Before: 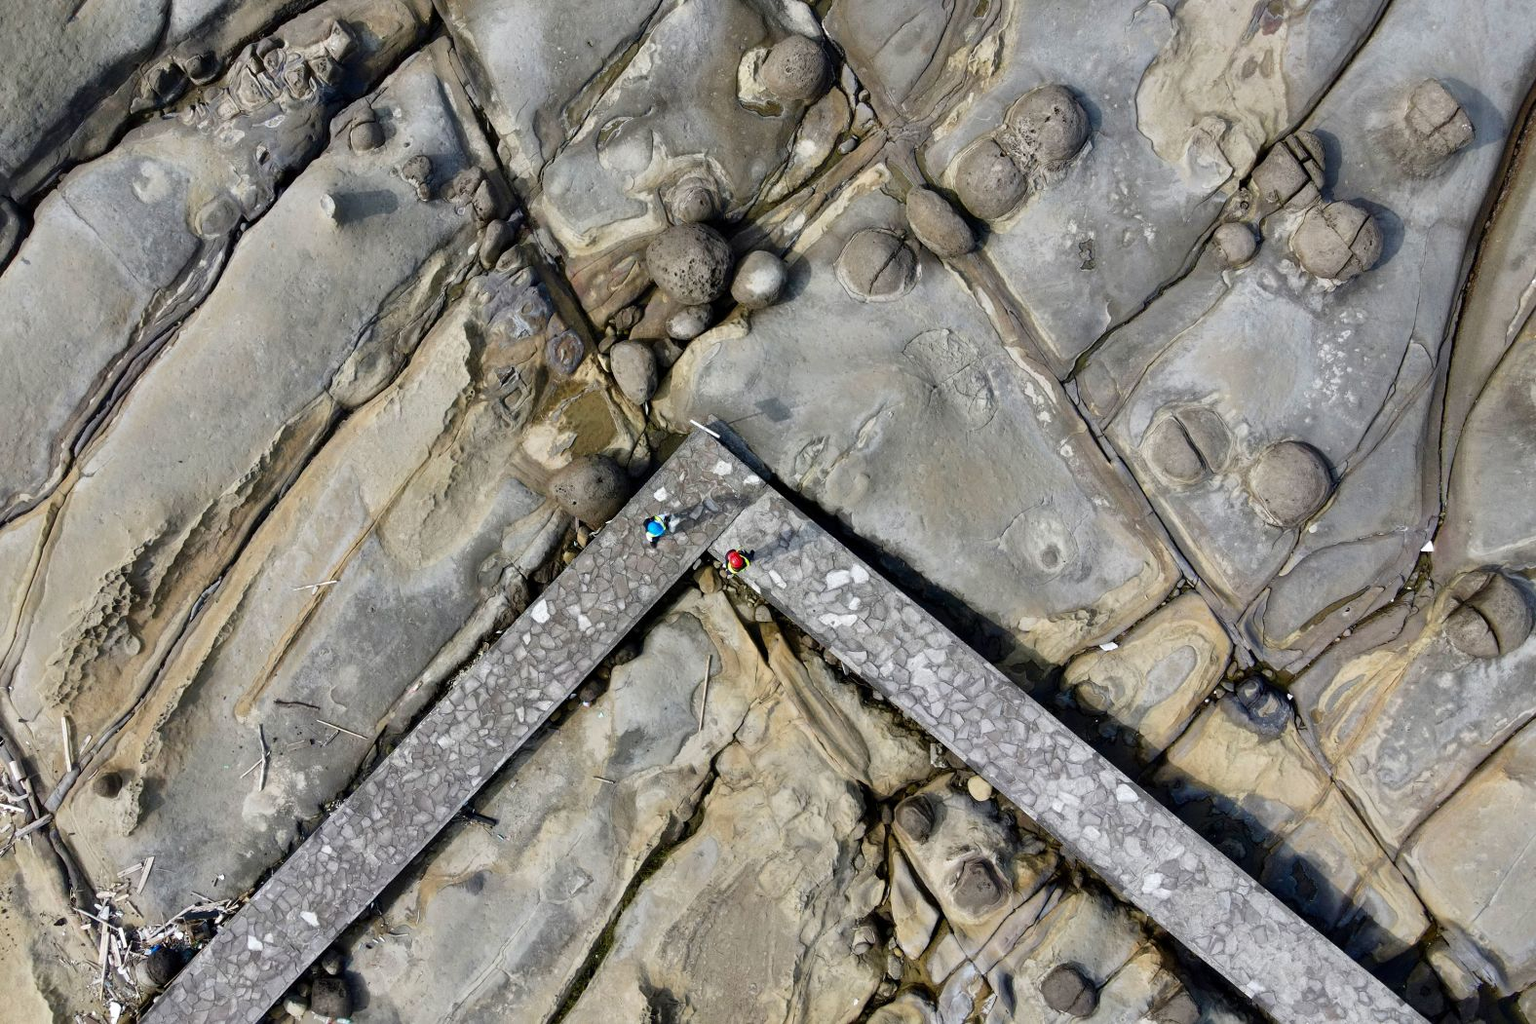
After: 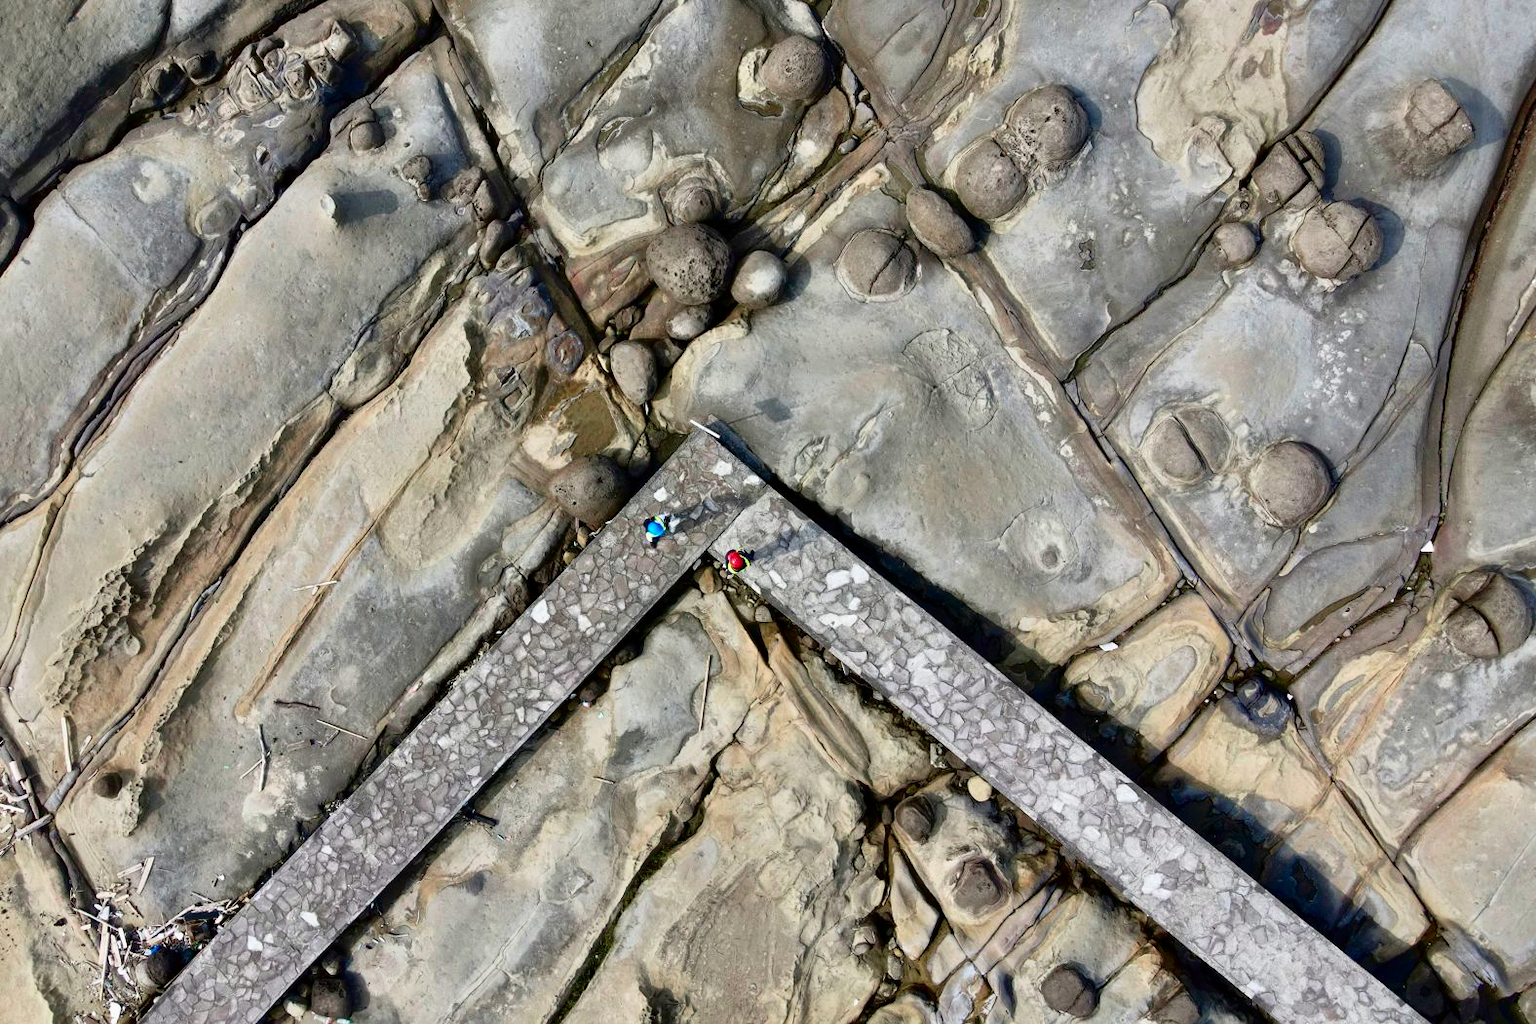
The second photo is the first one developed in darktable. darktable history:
tone curve: curves: ch0 [(0, 0) (0.059, 0.027) (0.178, 0.105) (0.292, 0.233) (0.485, 0.472) (0.837, 0.887) (1, 0.983)]; ch1 [(0, 0) (0.23, 0.166) (0.34, 0.298) (0.371, 0.334) (0.435, 0.413) (0.477, 0.469) (0.499, 0.498) (0.534, 0.551) (0.56, 0.585) (0.754, 0.801) (1, 1)]; ch2 [(0, 0) (0.431, 0.414) (0.498, 0.503) (0.524, 0.531) (0.568, 0.567) (0.6, 0.597) (0.65, 0.651) (0.752, 0.764) (1, 1)], color space Lab, independent channels, preserve colors none
rgb curve: curves: ch0 [(0, 0) (0.053, 0.068) (0.122, 0.128) (1, 1)]
